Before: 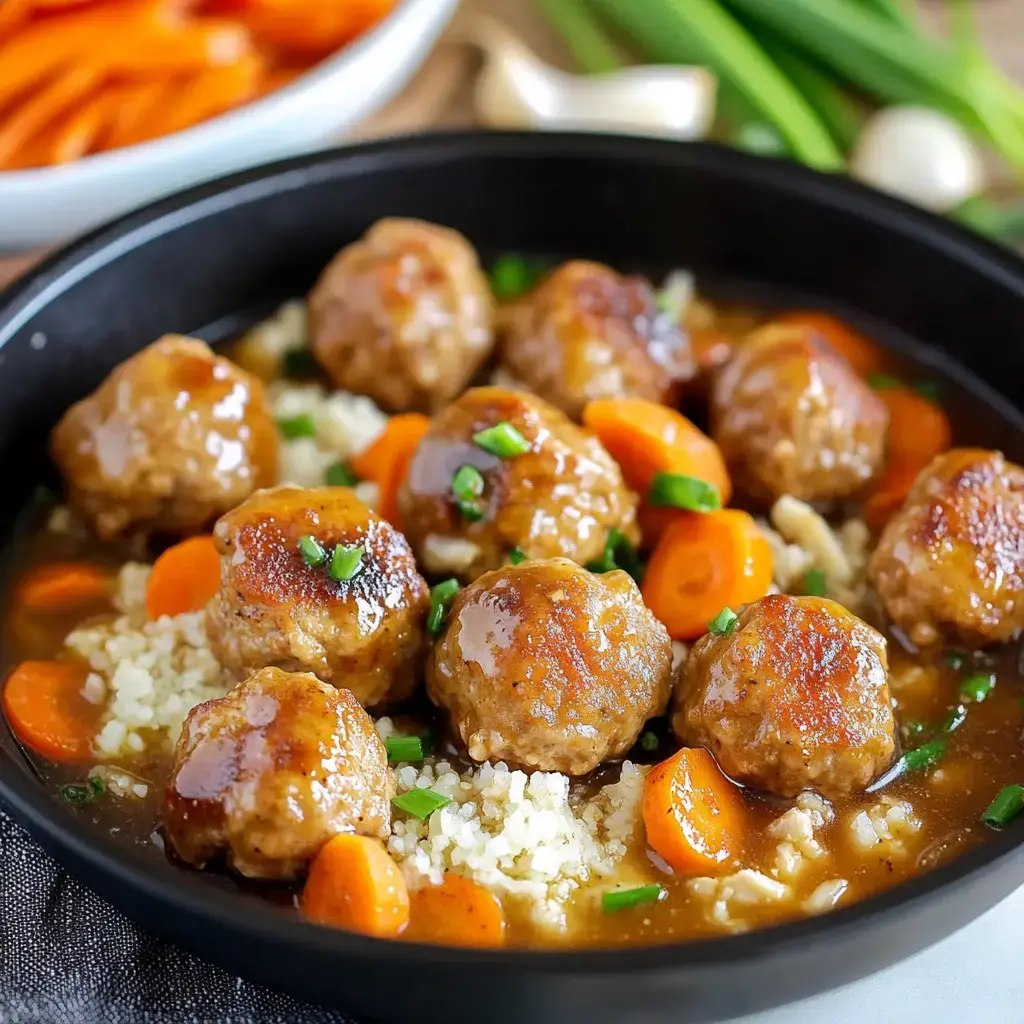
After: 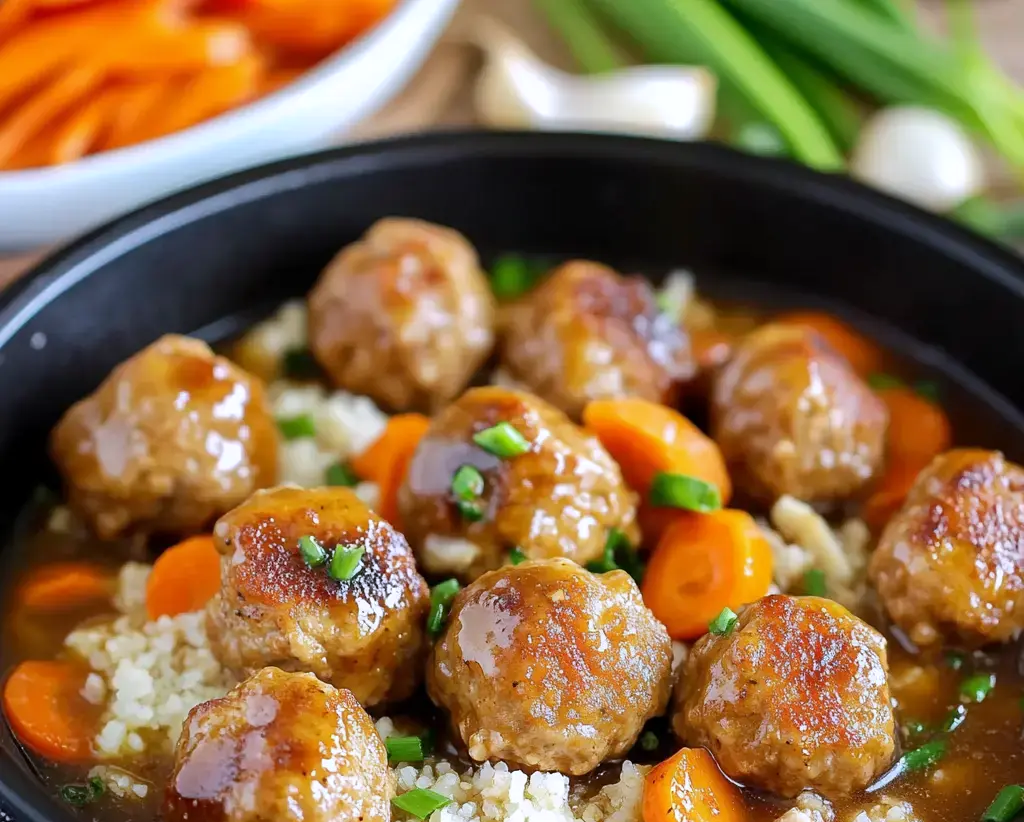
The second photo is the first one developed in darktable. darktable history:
white balance: red 0.984, blue 1.059
crop: bottom 19.644%
